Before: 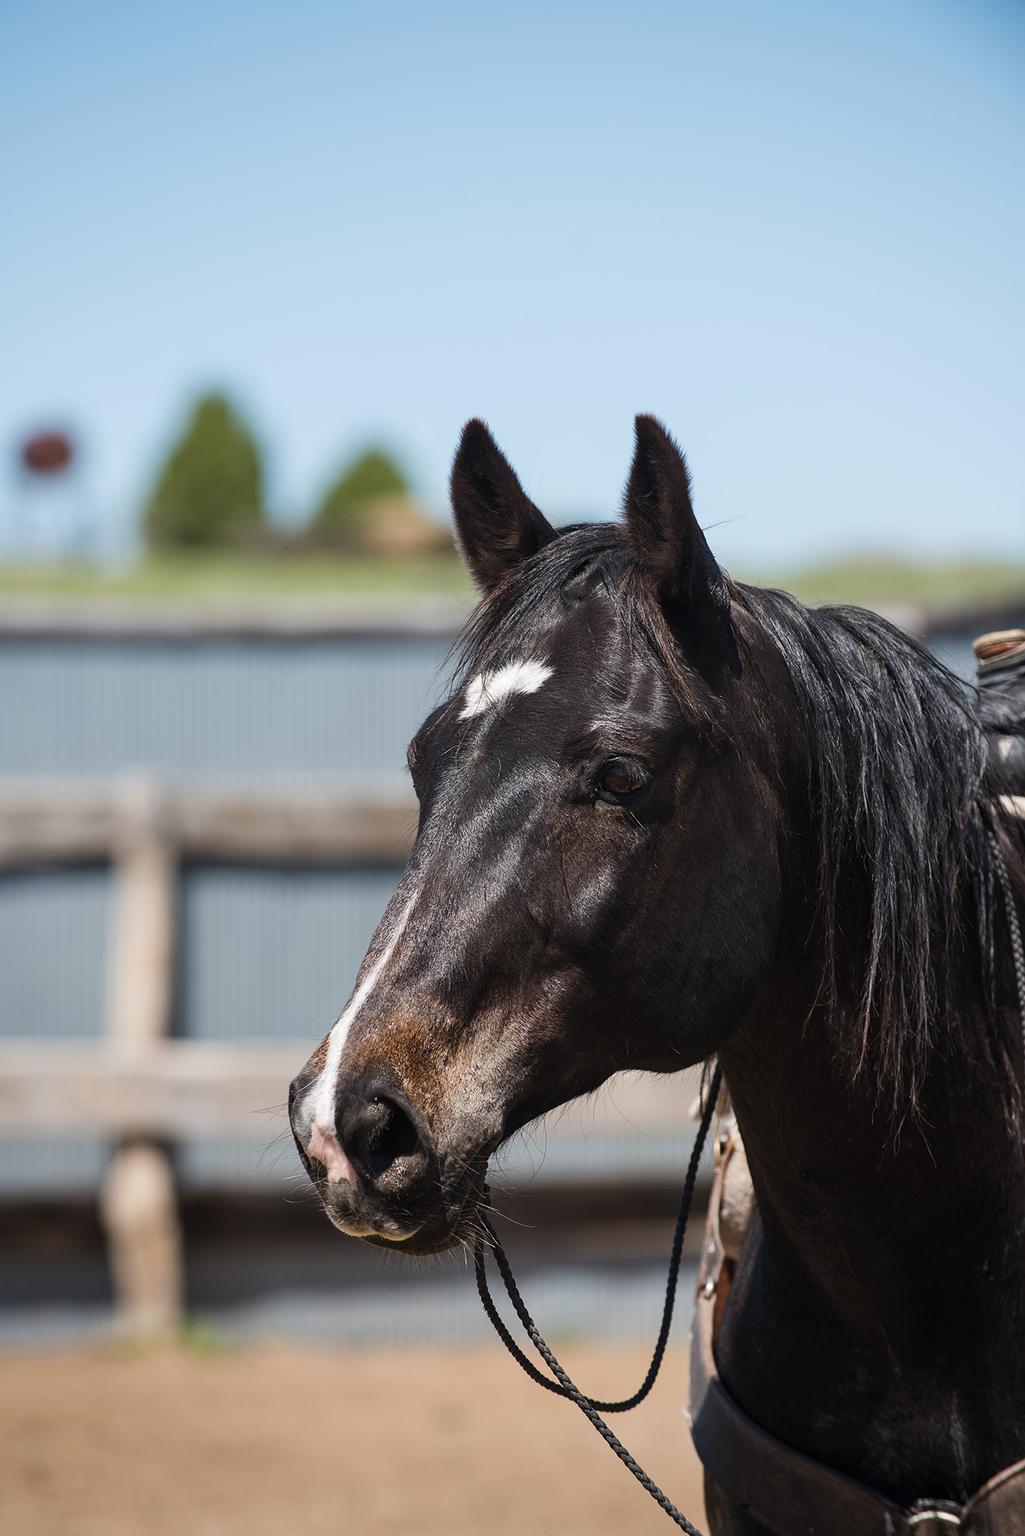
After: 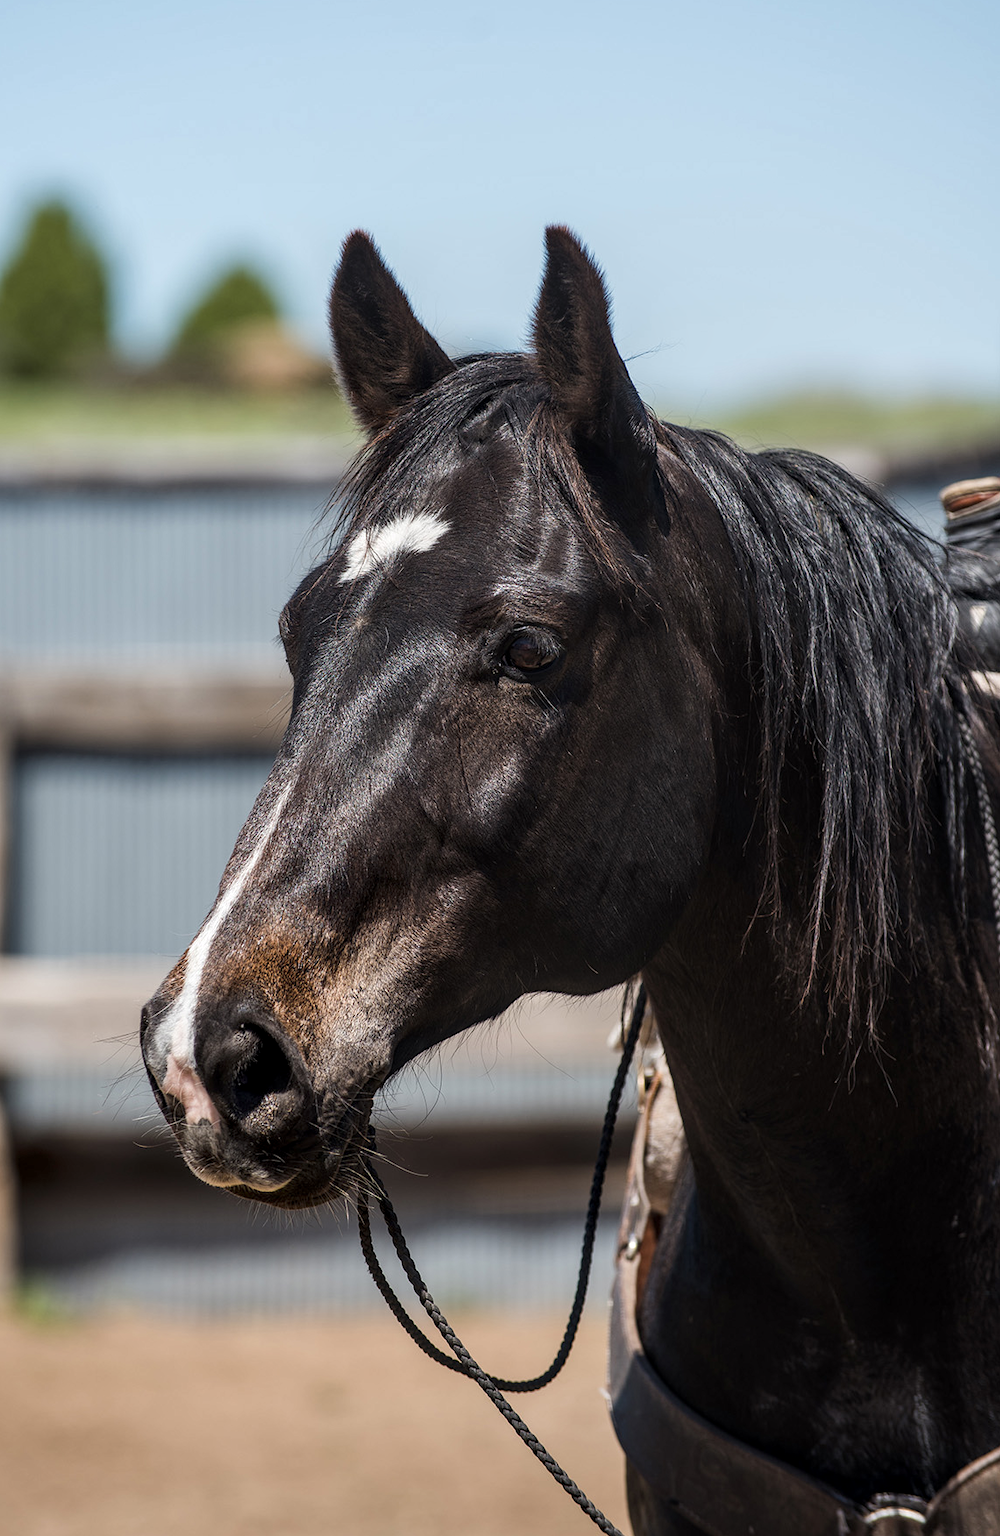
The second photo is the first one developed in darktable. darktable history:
crop: left 16.463%, top 14.411%
local contrast: detail 130%
